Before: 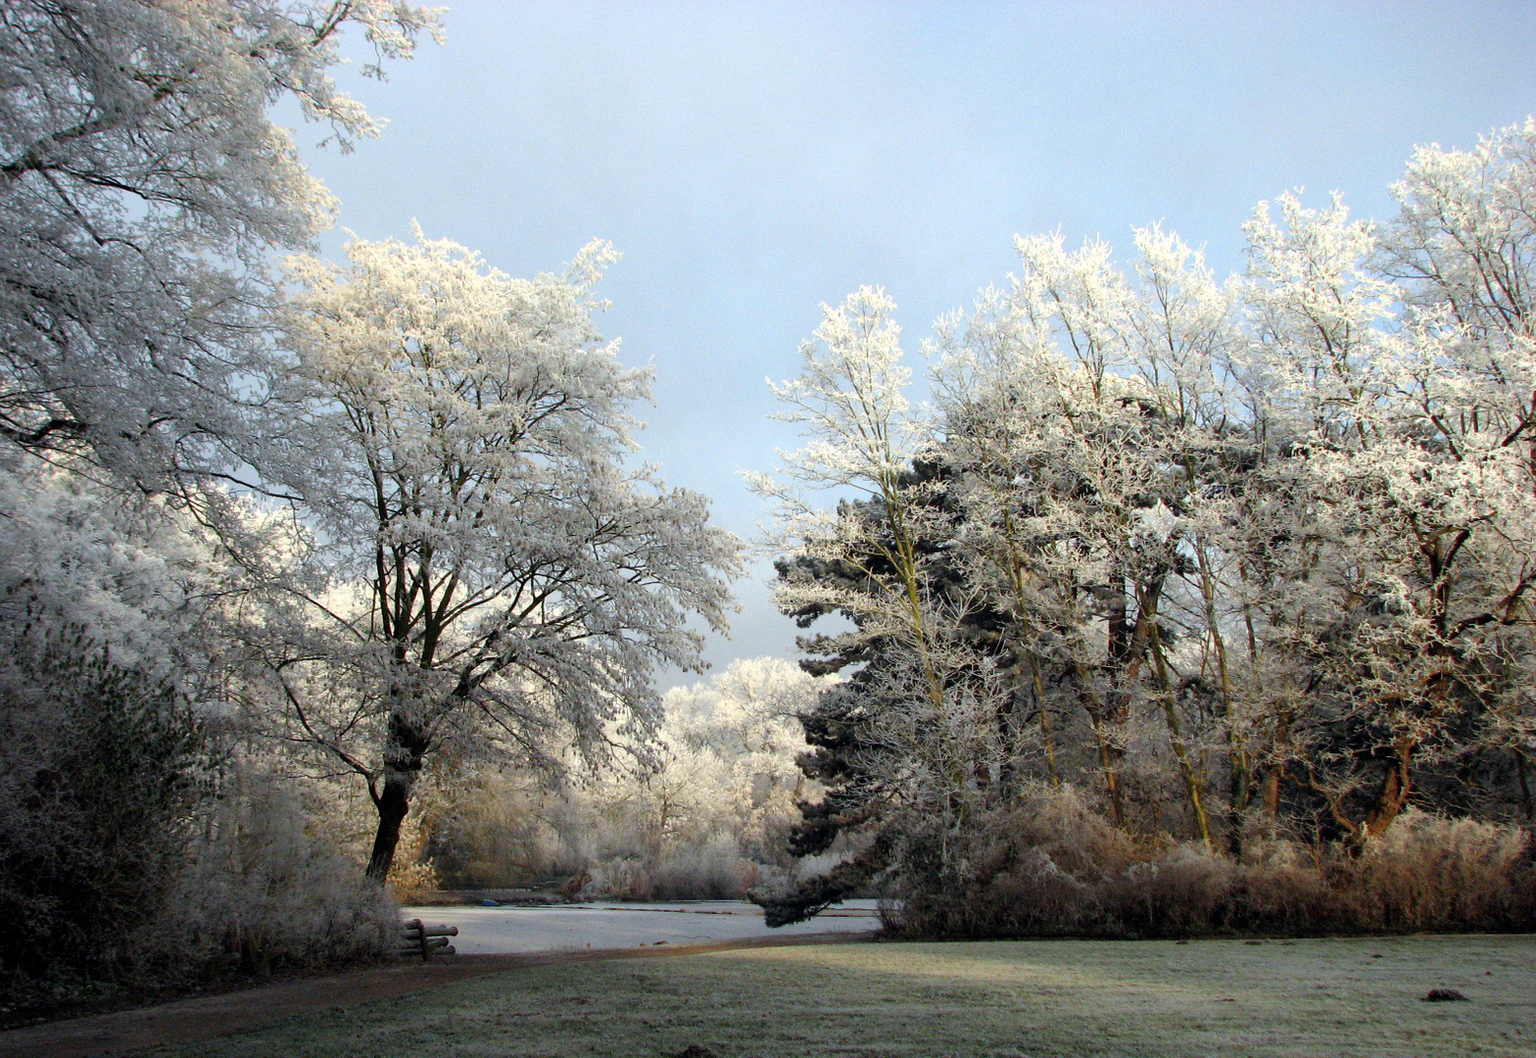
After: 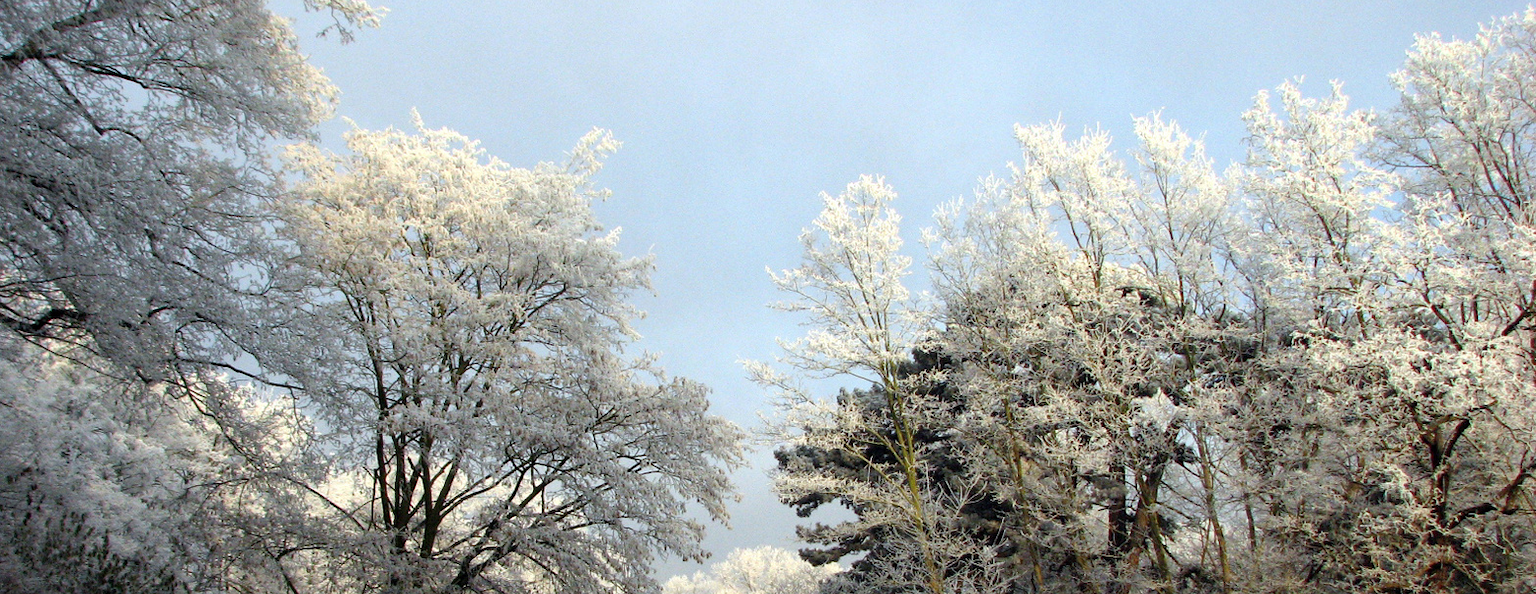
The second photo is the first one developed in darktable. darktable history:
crop and rotate: top 10.474%, bottom 33.243%
